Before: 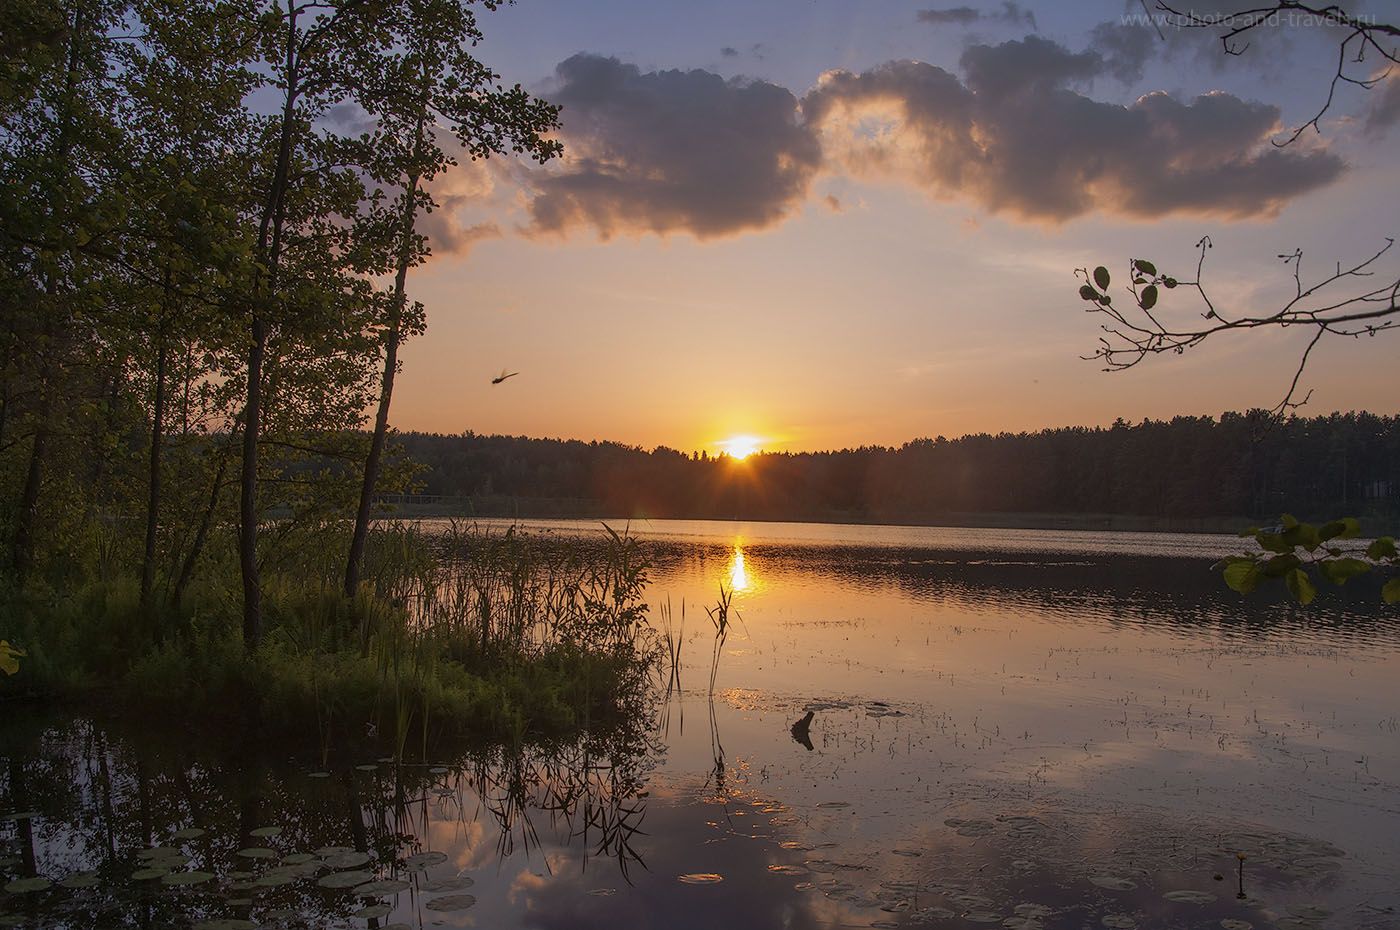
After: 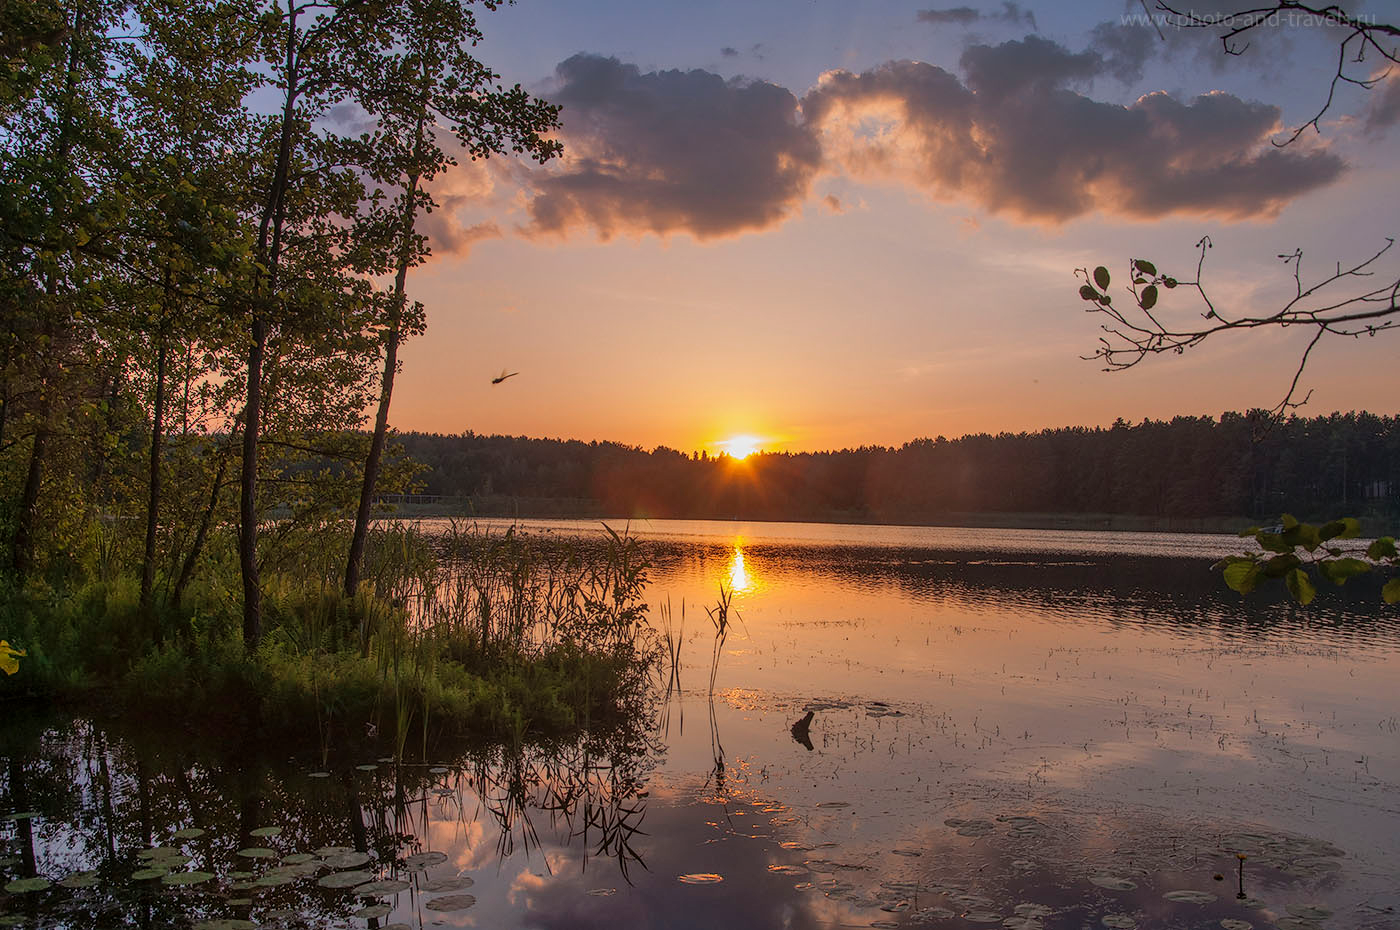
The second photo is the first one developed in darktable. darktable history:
local contrast: detail 110%
shadows and highlights: radius 135.09, soften with gaussian
